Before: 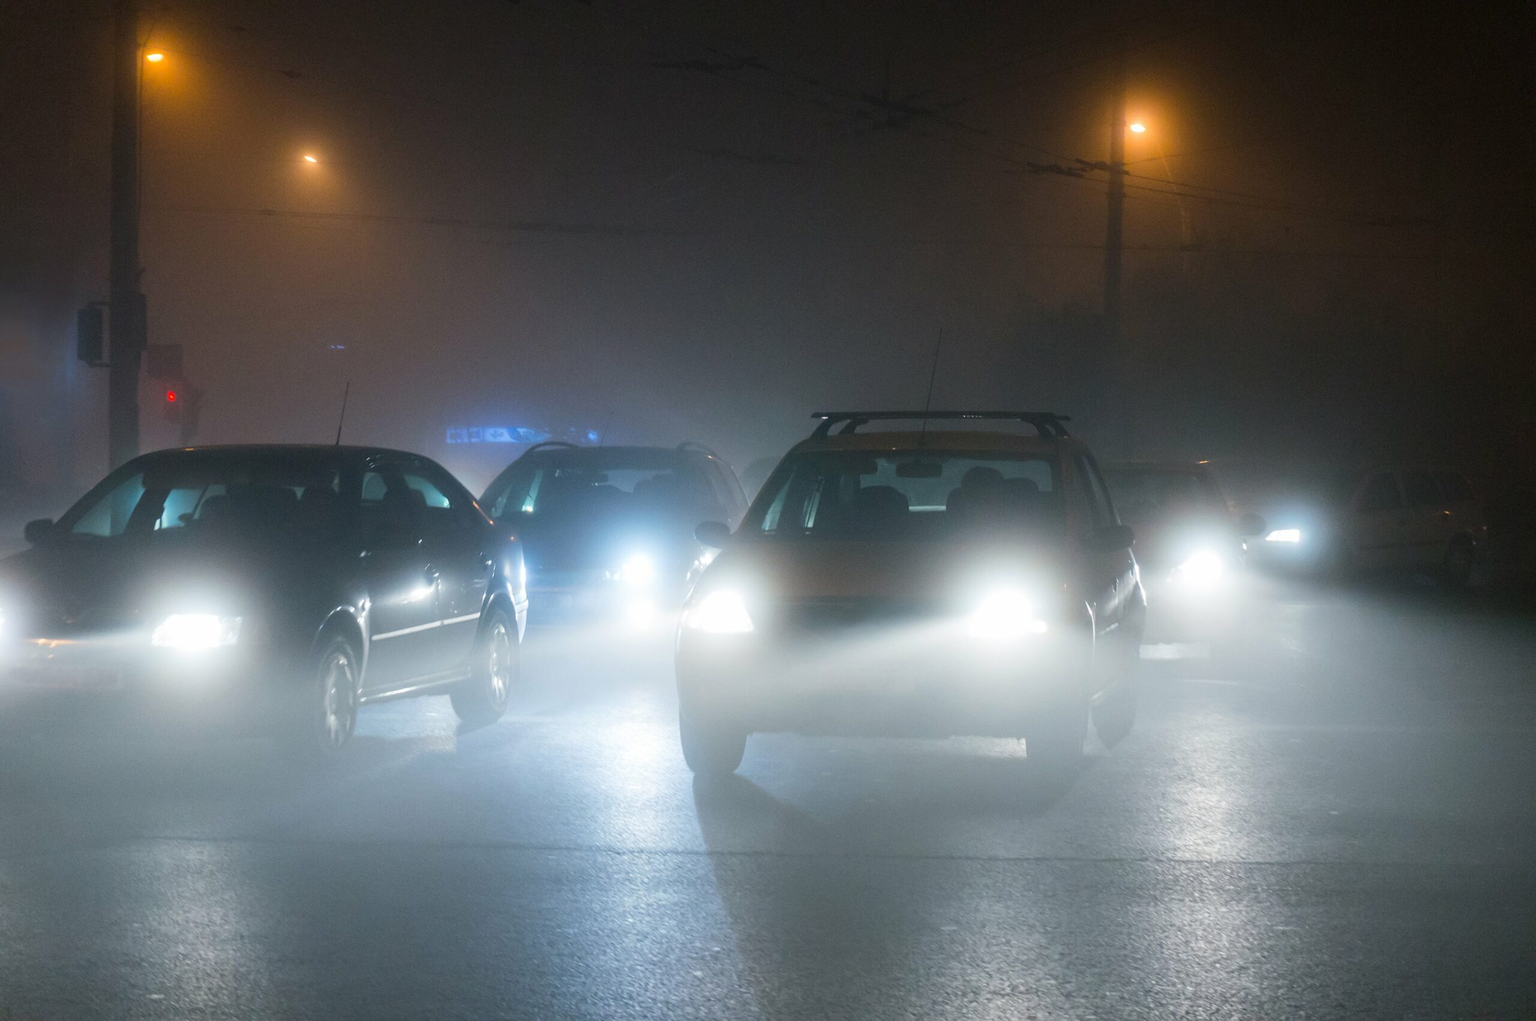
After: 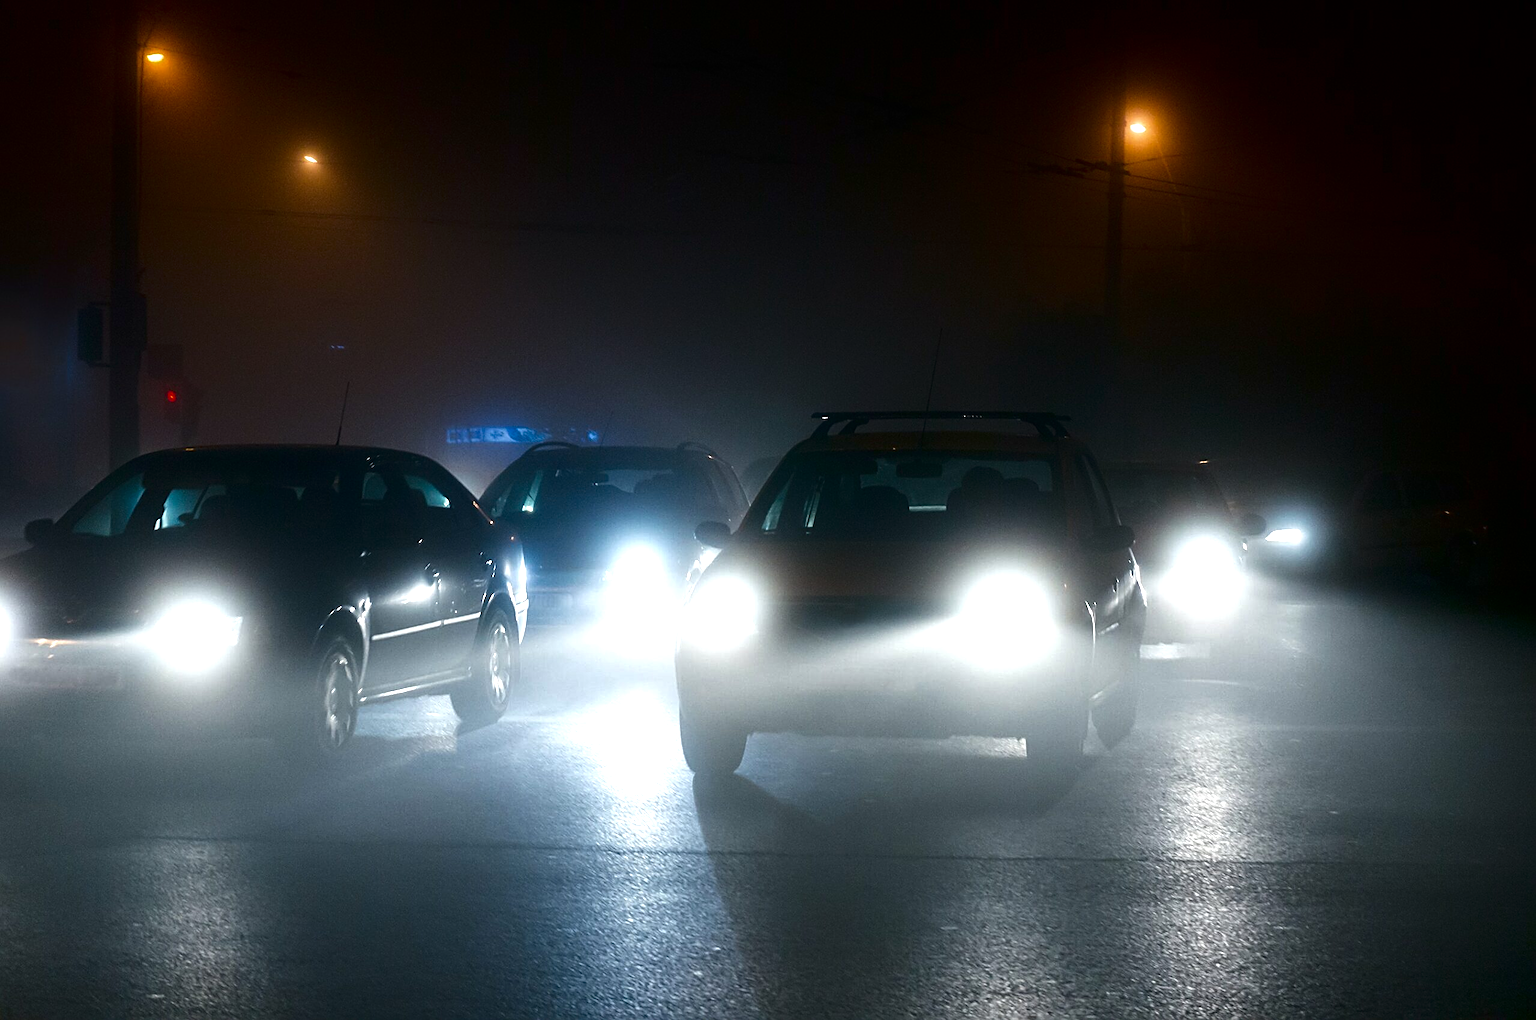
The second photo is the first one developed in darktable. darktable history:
sharpen: radius 2.746
contrast brightness saturation: brightness -0.535
tone equalizer: -8 EV -0.416 EV, -7 EV -0.392 EV, -6 EV -0.355 EV, -5 EV -0.233 EV, -3 EV 0.224 EV, -2 EV 0.357 EV, -1 EV 0.398 EV, +0 EV 0.428 EV
